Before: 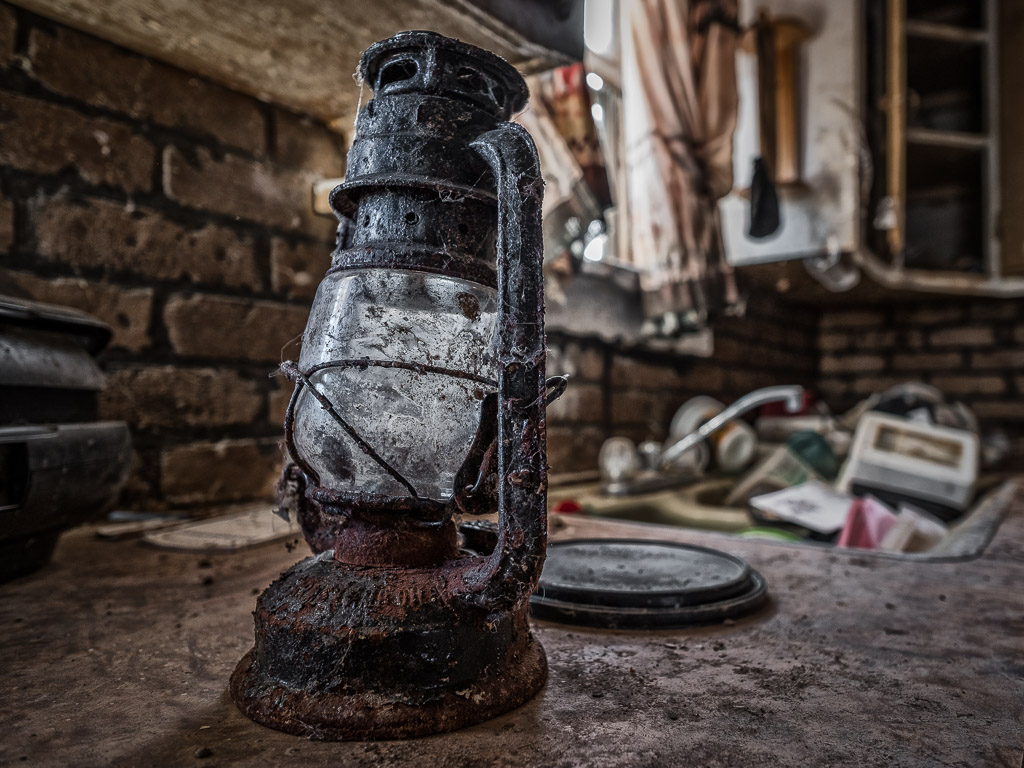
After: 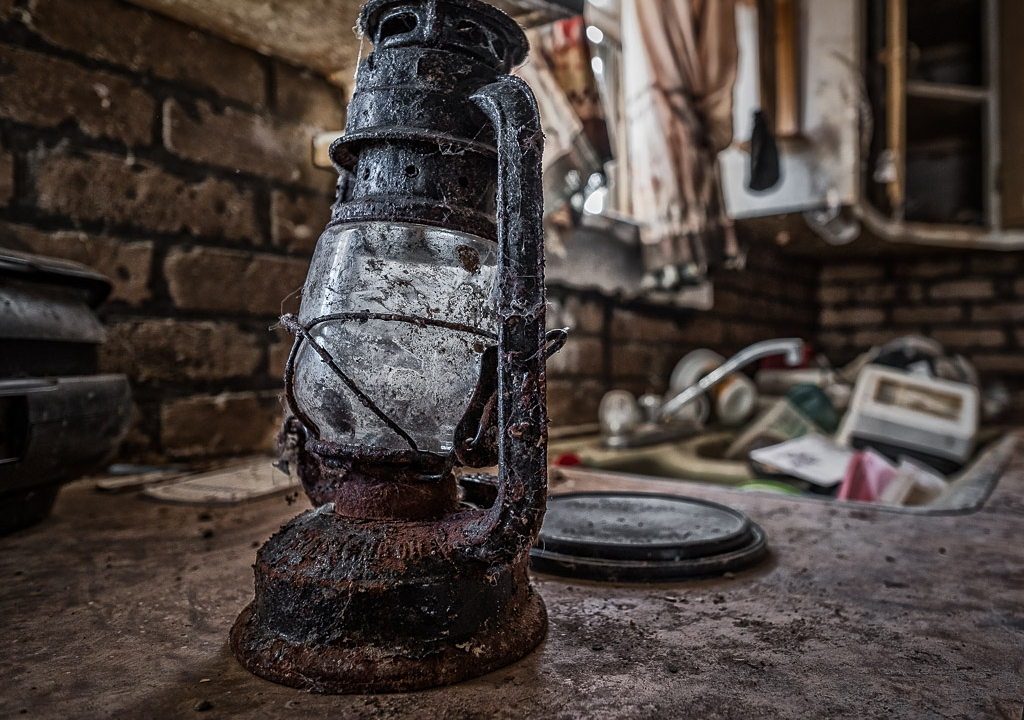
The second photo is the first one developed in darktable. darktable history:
exposure: compensate highlight preservation false
sharpen: amount 0.202
crop and rotate: top 6.156%
